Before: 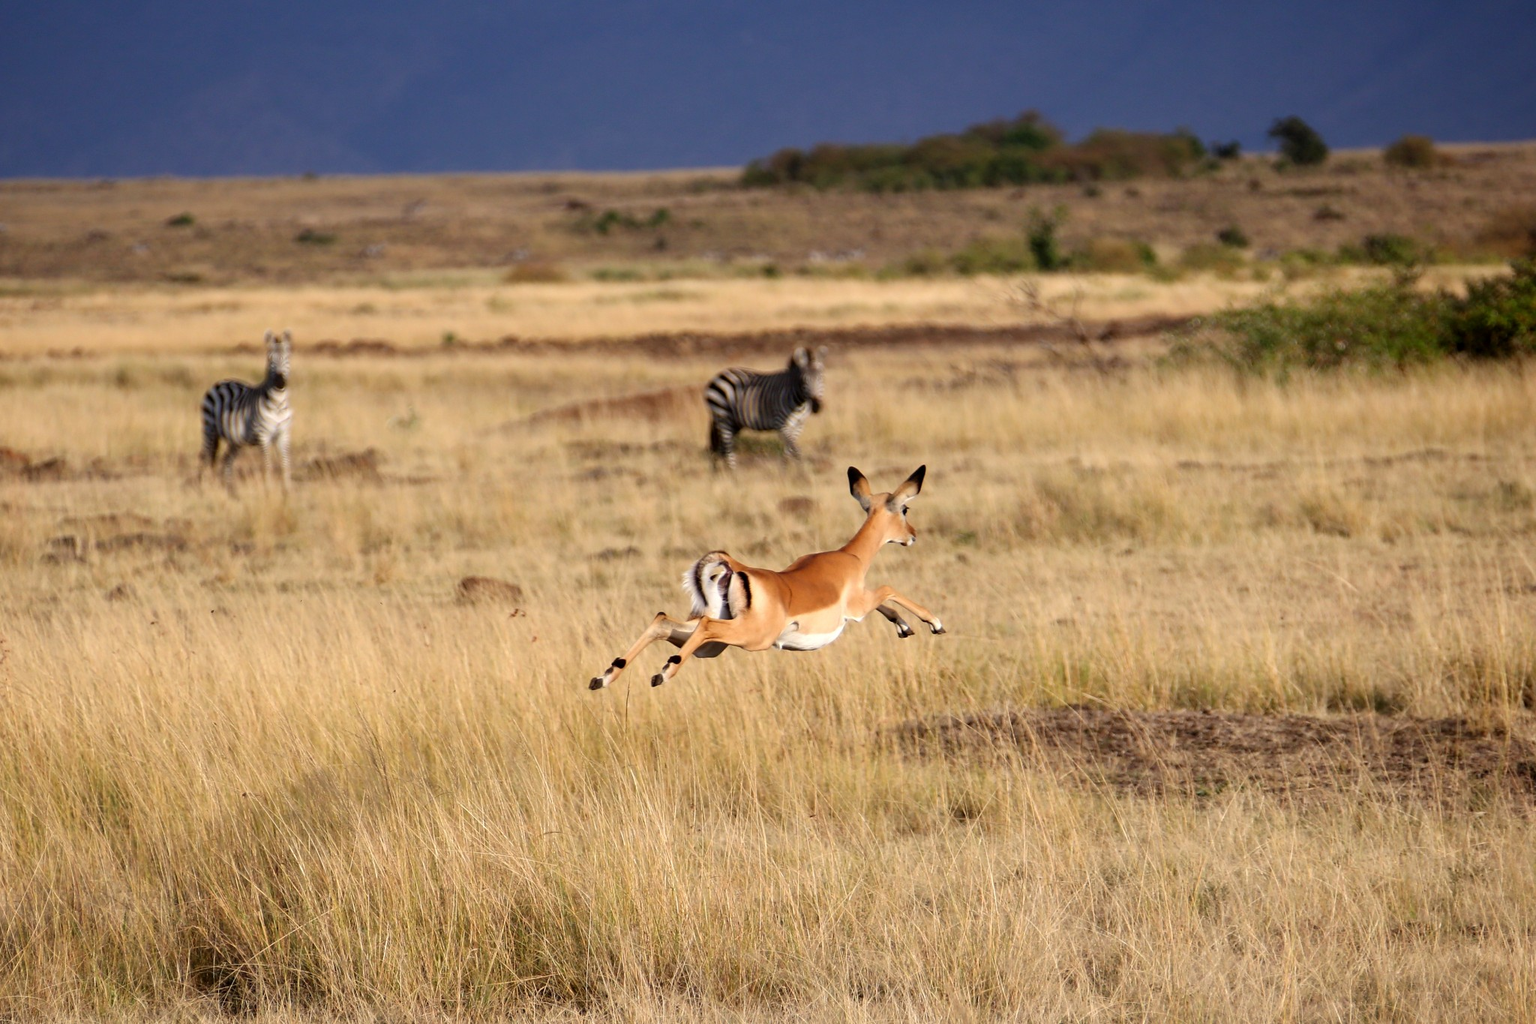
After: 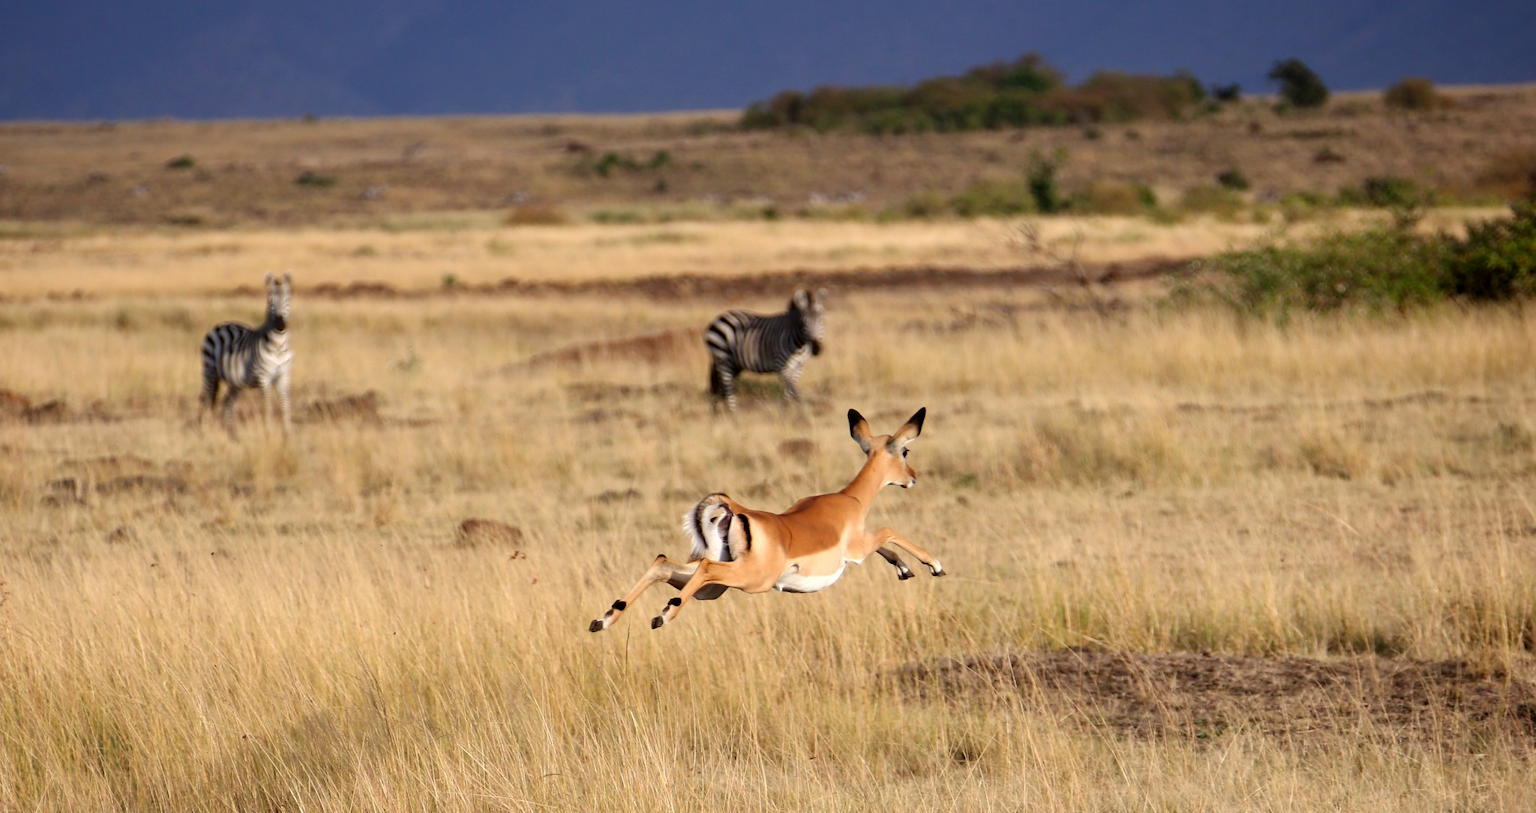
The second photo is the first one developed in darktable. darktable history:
crop and rotate: top 5.664%, bottom 14.827%
